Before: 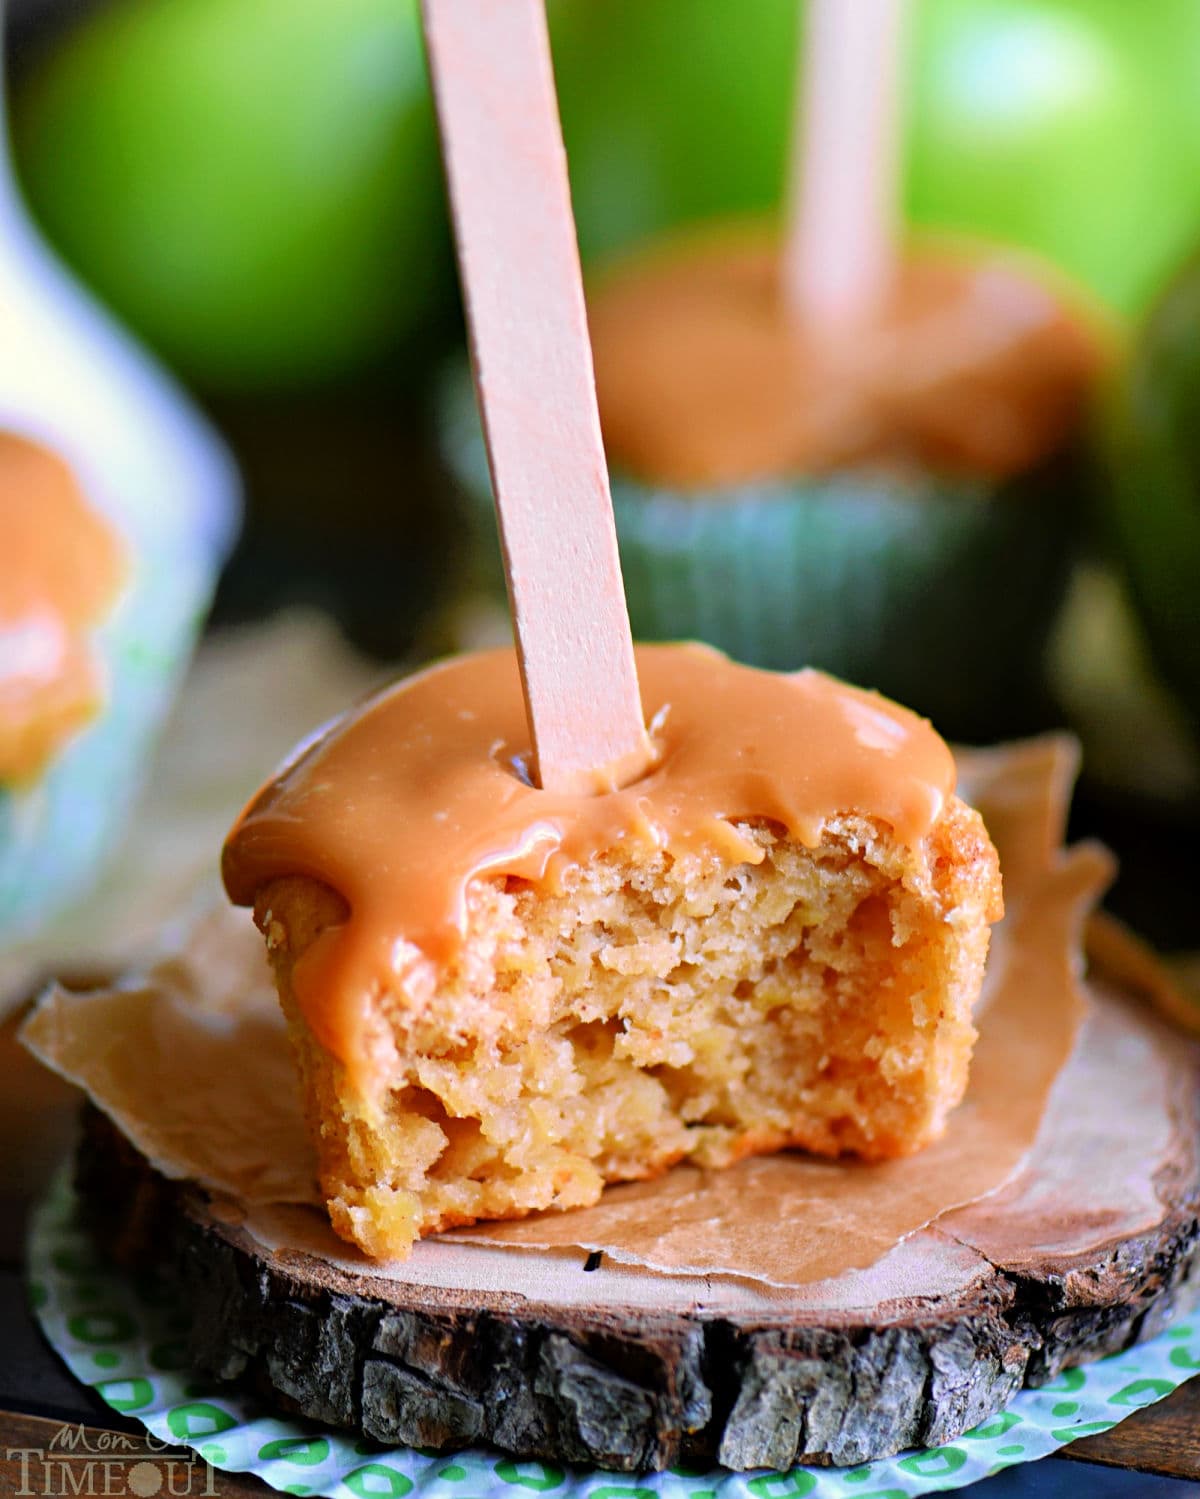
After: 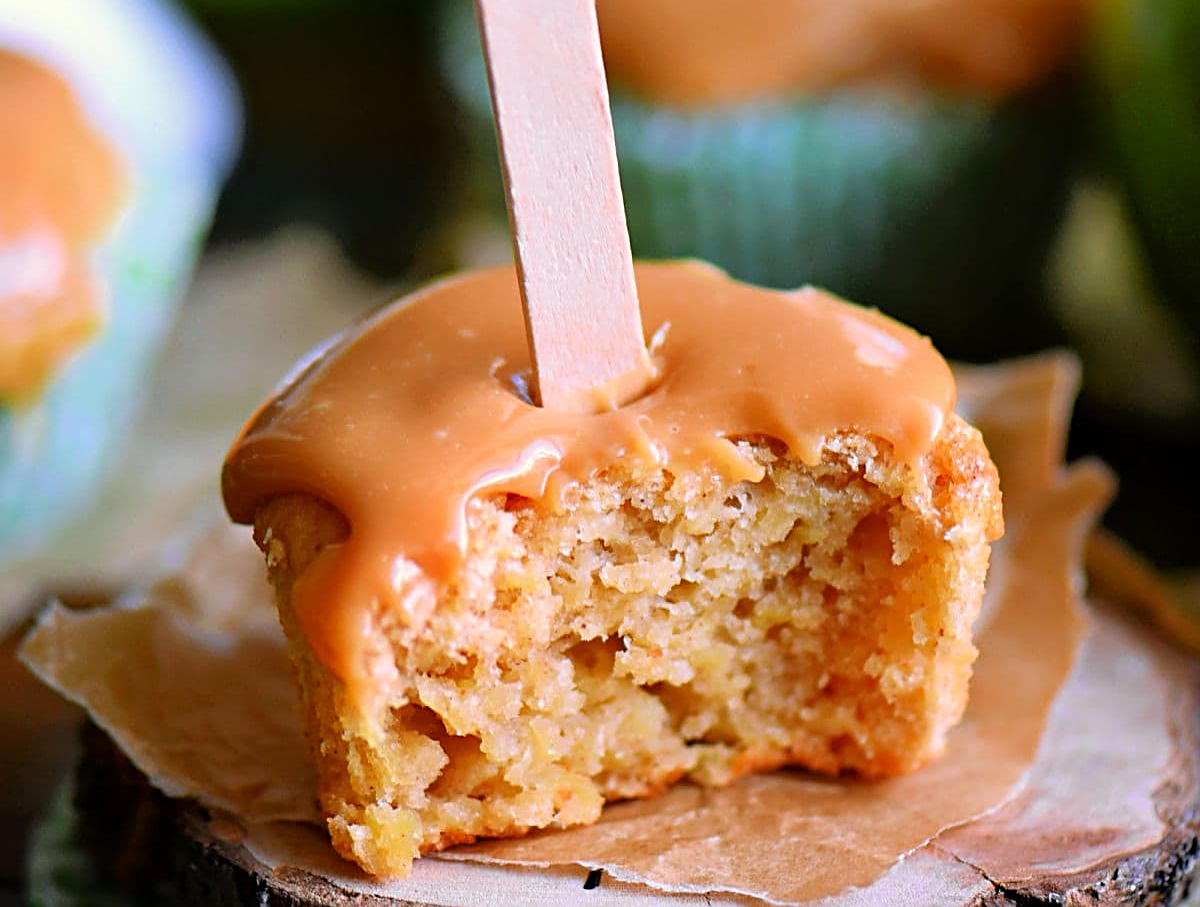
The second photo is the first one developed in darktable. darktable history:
crop and rotate: top 25.519%, bottom 13.968%
sharpen: on, module defaults
